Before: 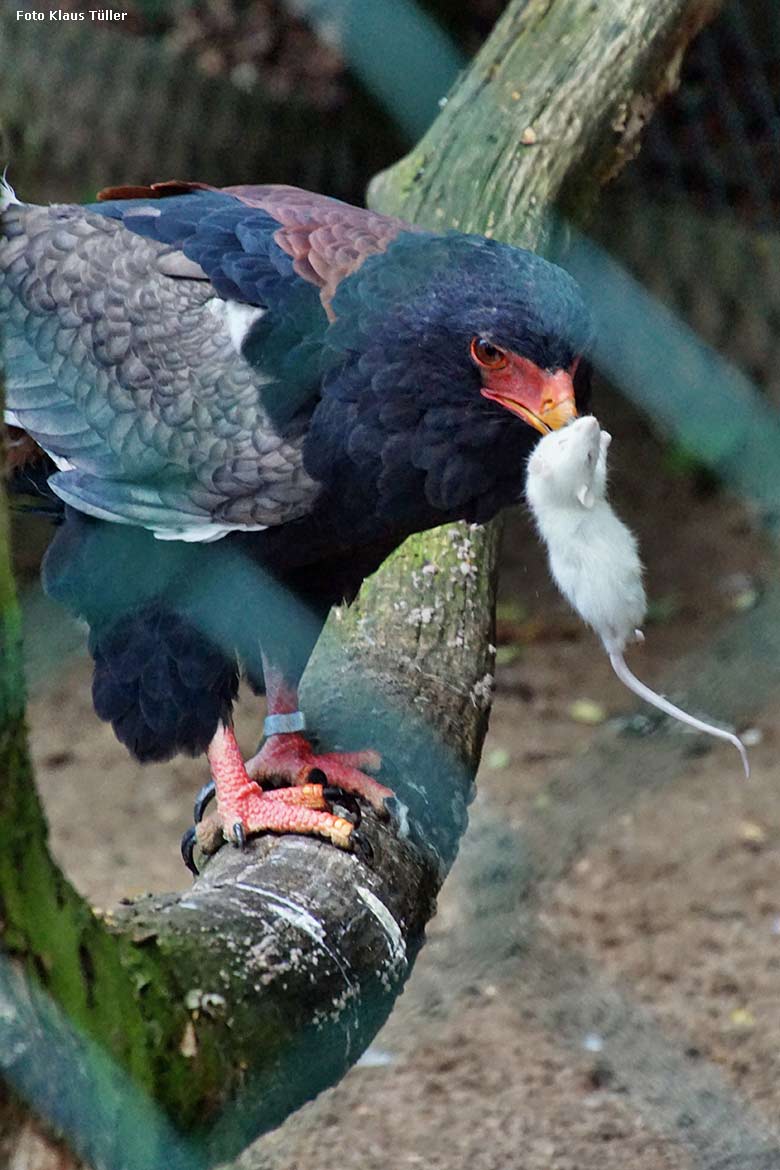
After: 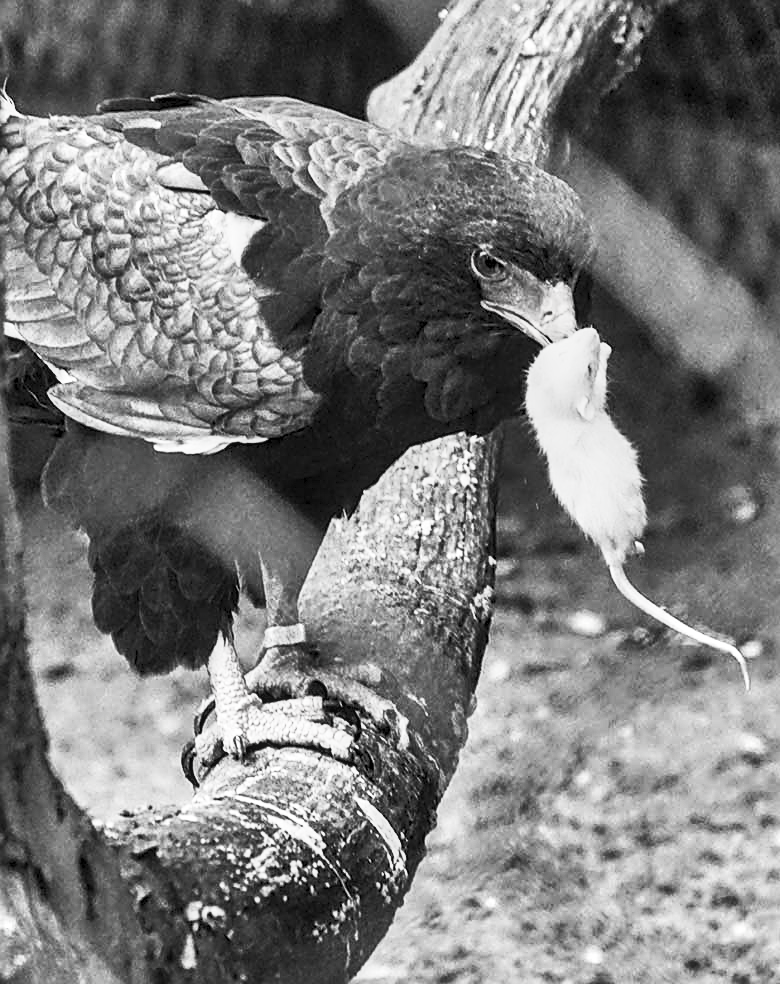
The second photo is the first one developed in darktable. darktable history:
shadows and highlights: shadows 52.9, soften with gaussian
local contrast: on, module defaults
contrast brightness saturation: contrast 0.528, brightness 0.49, saturation -0.992
crop: top 7.559%, bottom 8.325%
sharpen: on, module defaults
velvia: on, module defaults
